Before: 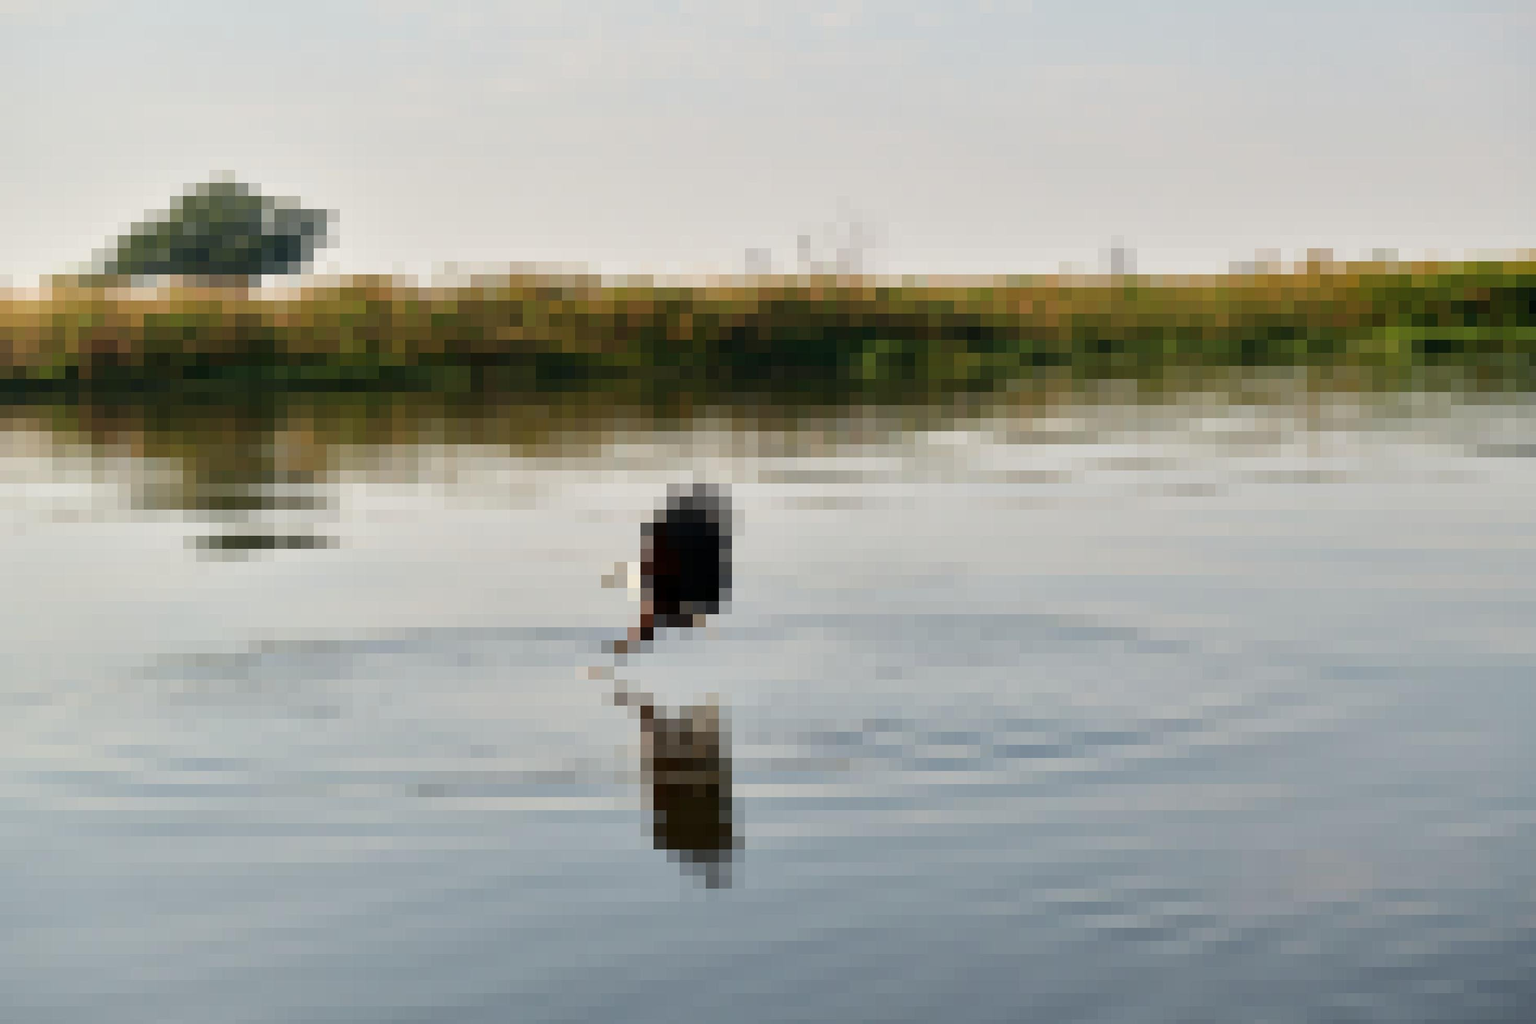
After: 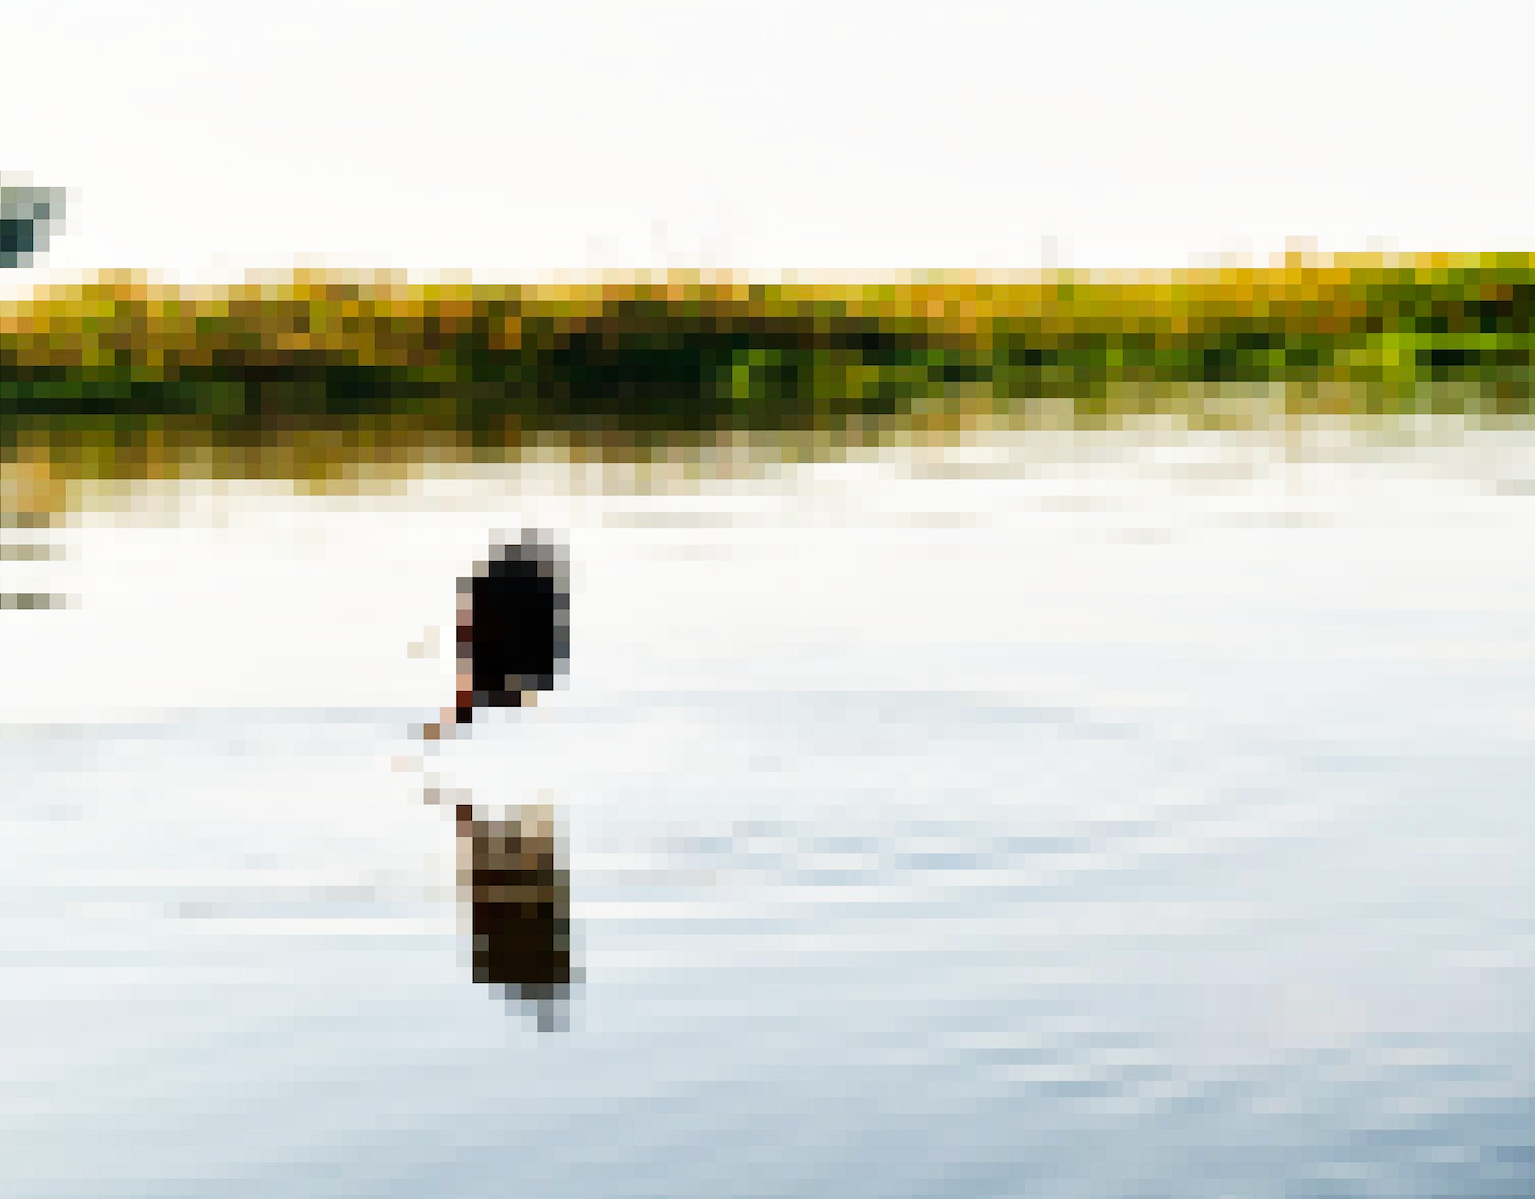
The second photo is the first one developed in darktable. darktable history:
crop and rotate: left 17.848%, top 5.81%, right 1.75%
base curve: curves: ch0 [(0, 0) (0.007, 0.004) (0.027, 0.03) (0.046, 0.07) (0.207, 0.54) (0.442, 0.872) (0.673, 0.972) (1, 1)], preserve colors none
